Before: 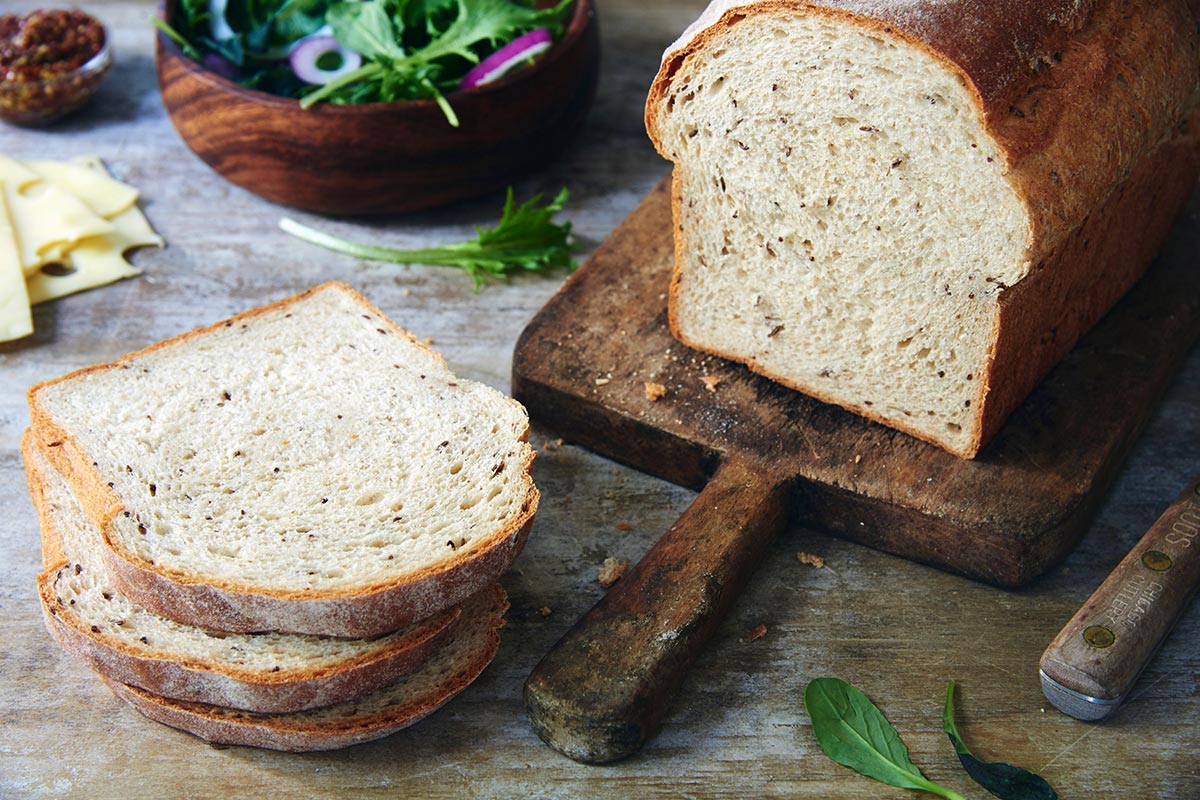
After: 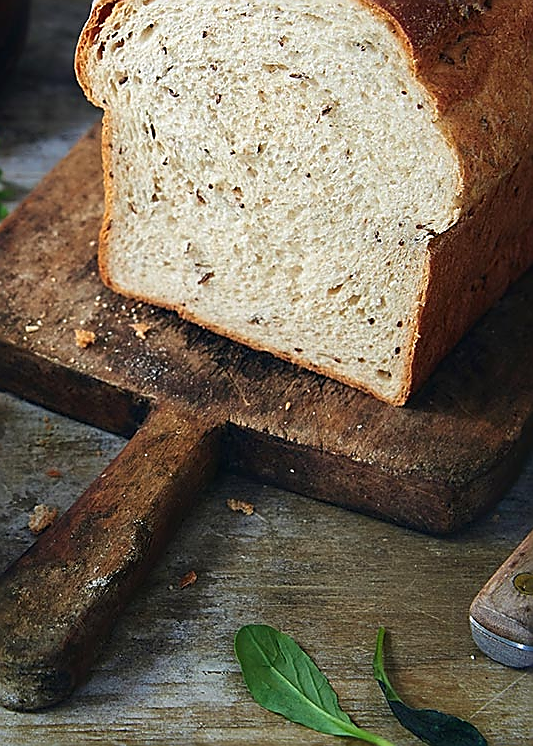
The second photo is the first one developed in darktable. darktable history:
sharpen: radius 1.372, amount 1.24, threshold 0.607
crop: left 47.54%, top 6.697%, right 7.976%
